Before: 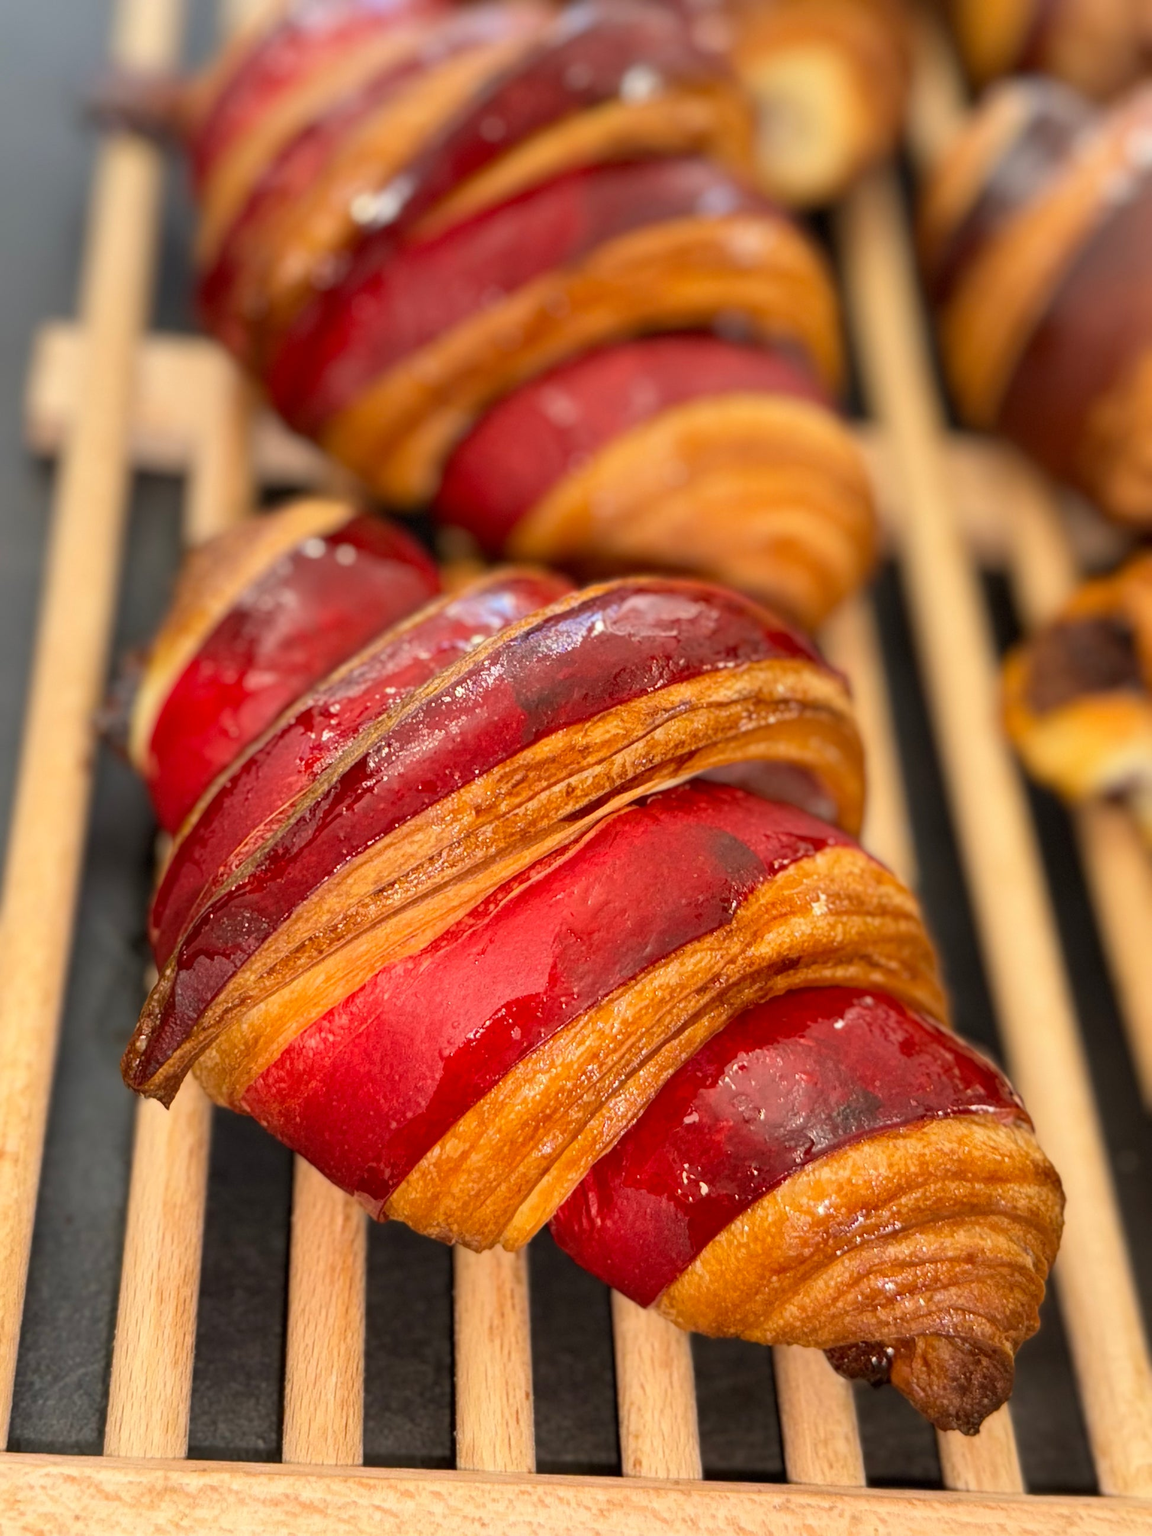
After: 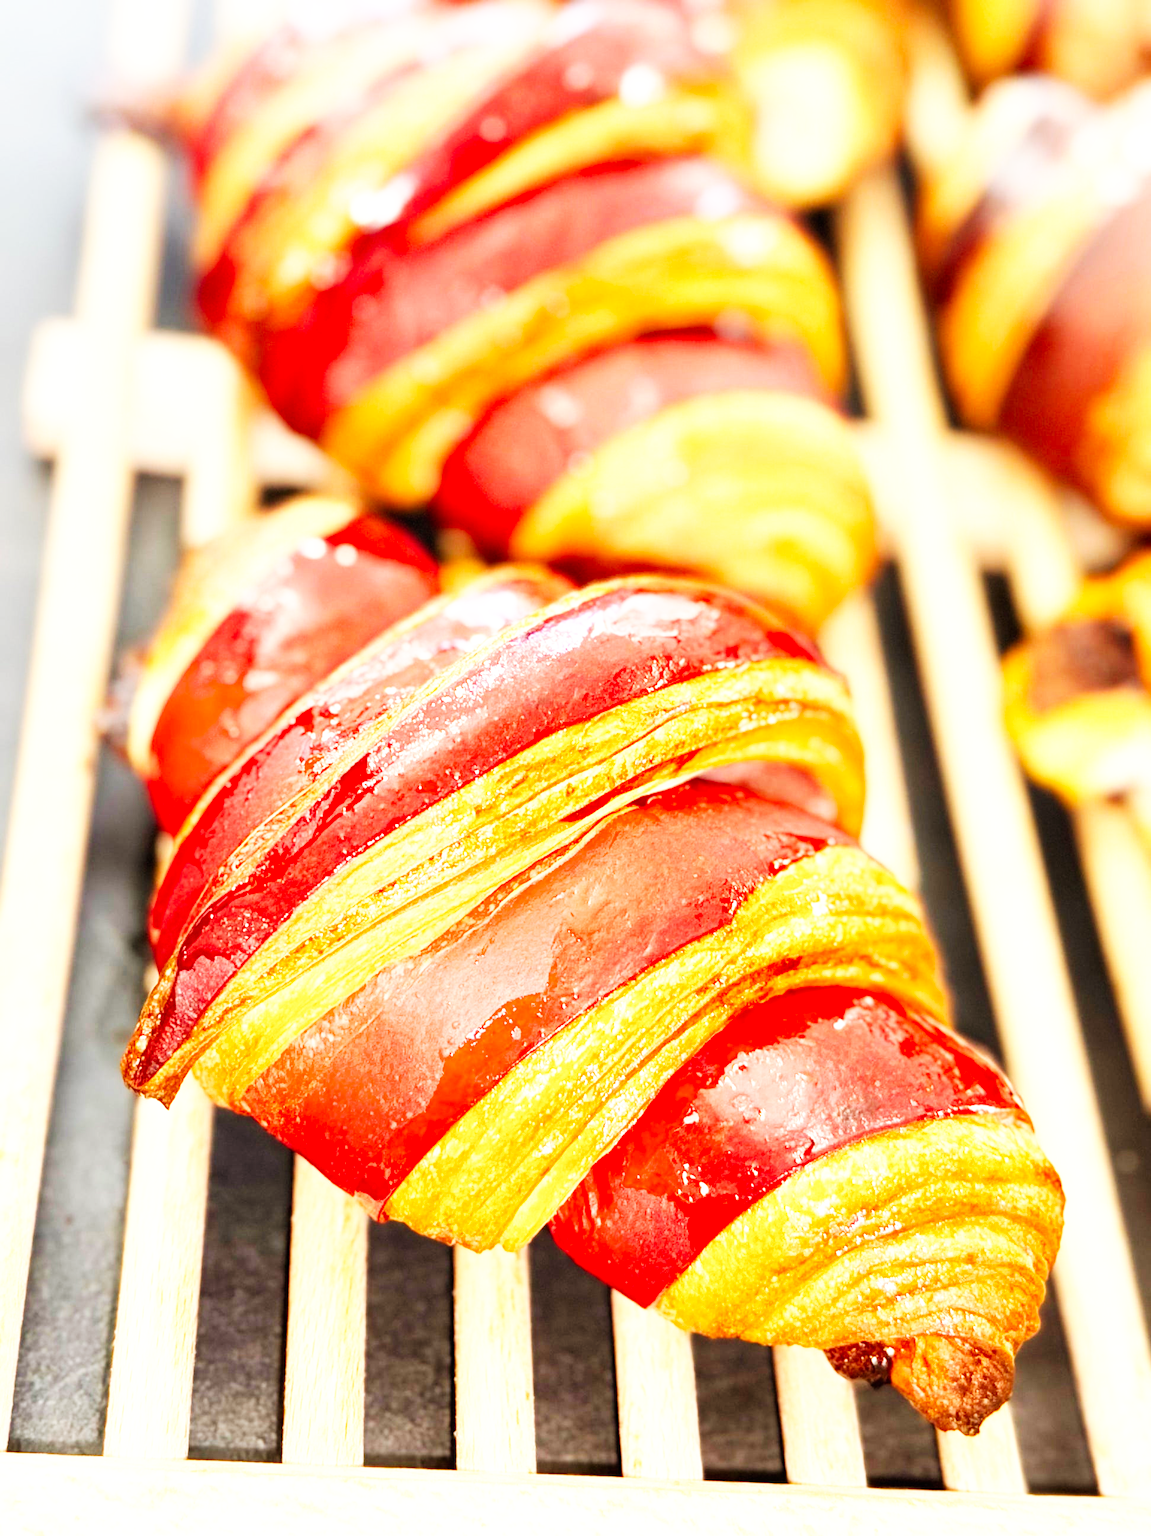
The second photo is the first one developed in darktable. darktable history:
exposure: black level correction 0, exposure 1.1 EV, compensate highlight preservation false
base curve: curves: ch0 [(0, 0) (0.007, 0.004) (0.027, 0.03) (0.046, 0.07) (0.207, 0.54) (0.442, 0.872) (0.673, 0.972) (1, 1)], preserve colors none
